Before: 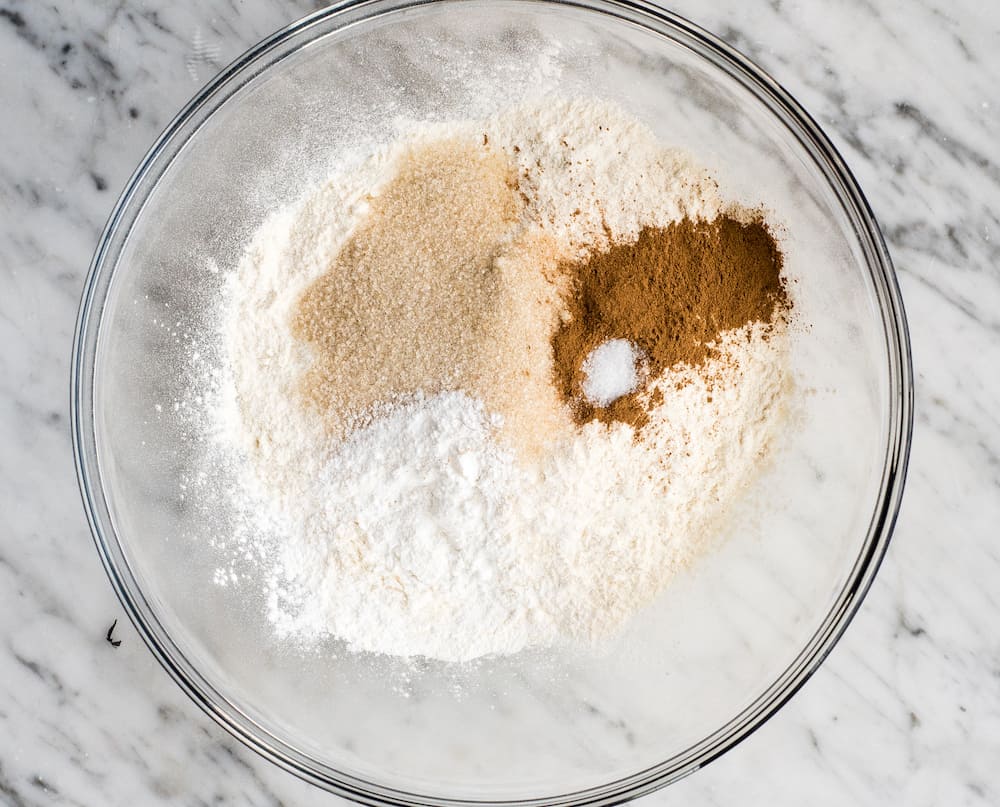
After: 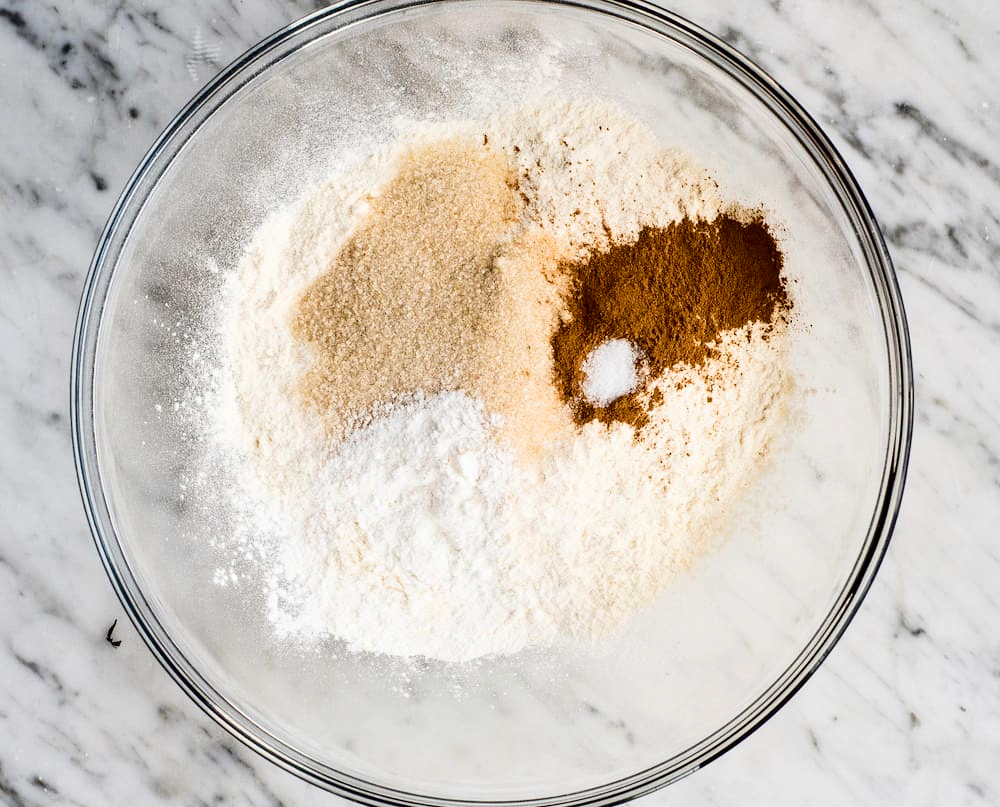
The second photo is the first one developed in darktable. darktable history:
tone equalizer: -7 EV 0.208 EV, -6 EV 0.123 EV, -5 EV 0.081 EV, -4 EV 0.032 EV, -2 EV -0.04 EV, -1 EV -0.031 EV, +0 EV -0.05 EV
contrast brightness saturation: contrast 0.21, brightness -0.107, saturation 0.205
